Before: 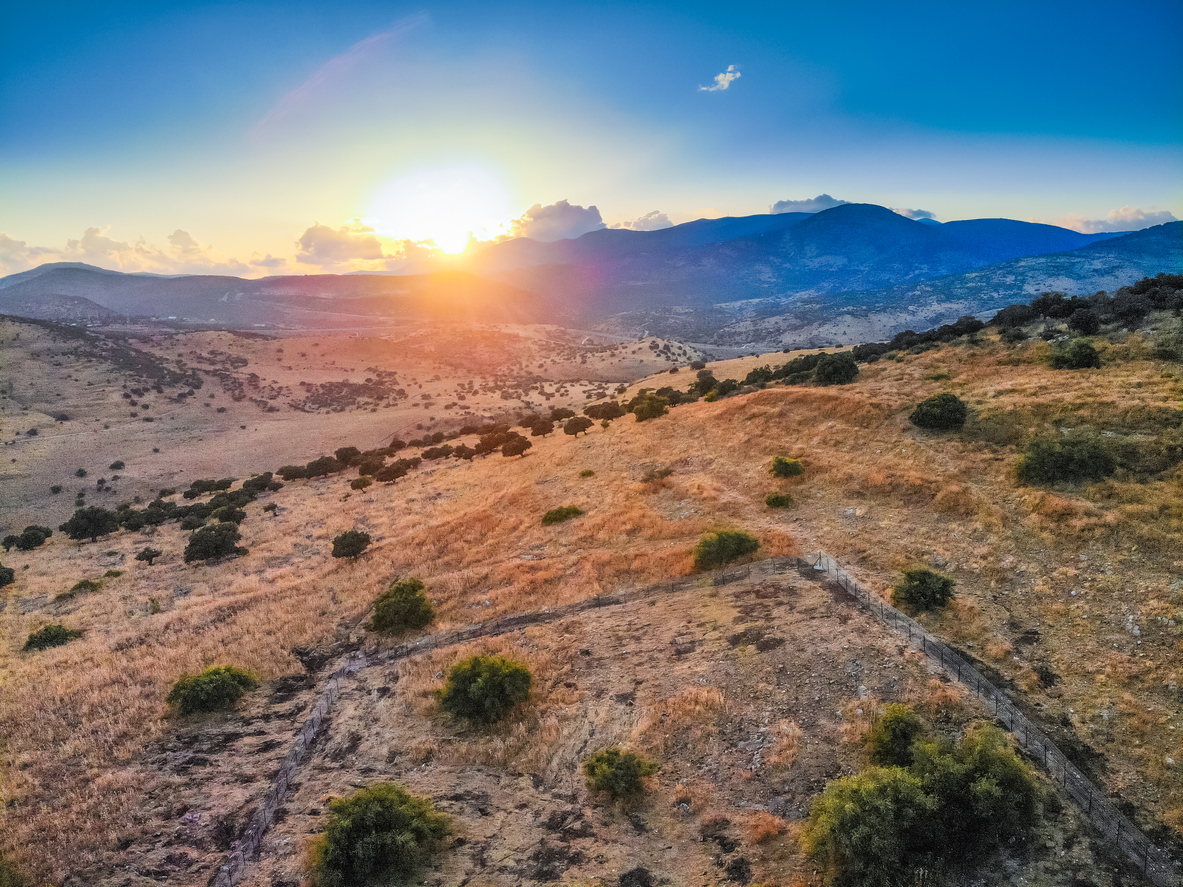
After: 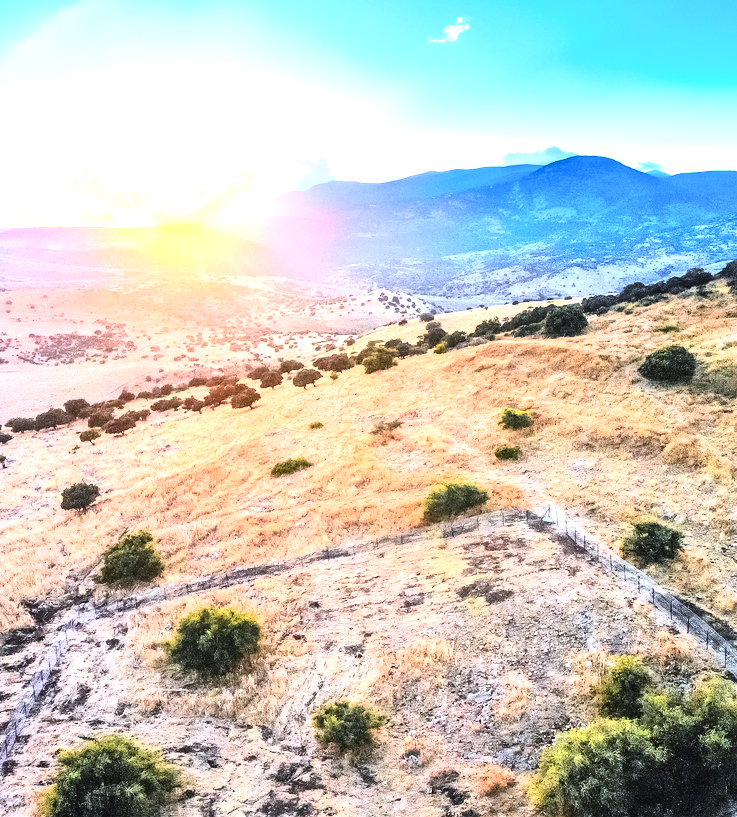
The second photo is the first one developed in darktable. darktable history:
white balance: red 0.931, blue 1.11
exposure: black level correction 0, exposure 0.7 EV, compensate exposure bias true, compensate highlight preservation false
contrast brightness saturation: contrast 0.28
crop and rotate: left 22.918%, top 5.629%, right 14.711%, bottom 2.247%
